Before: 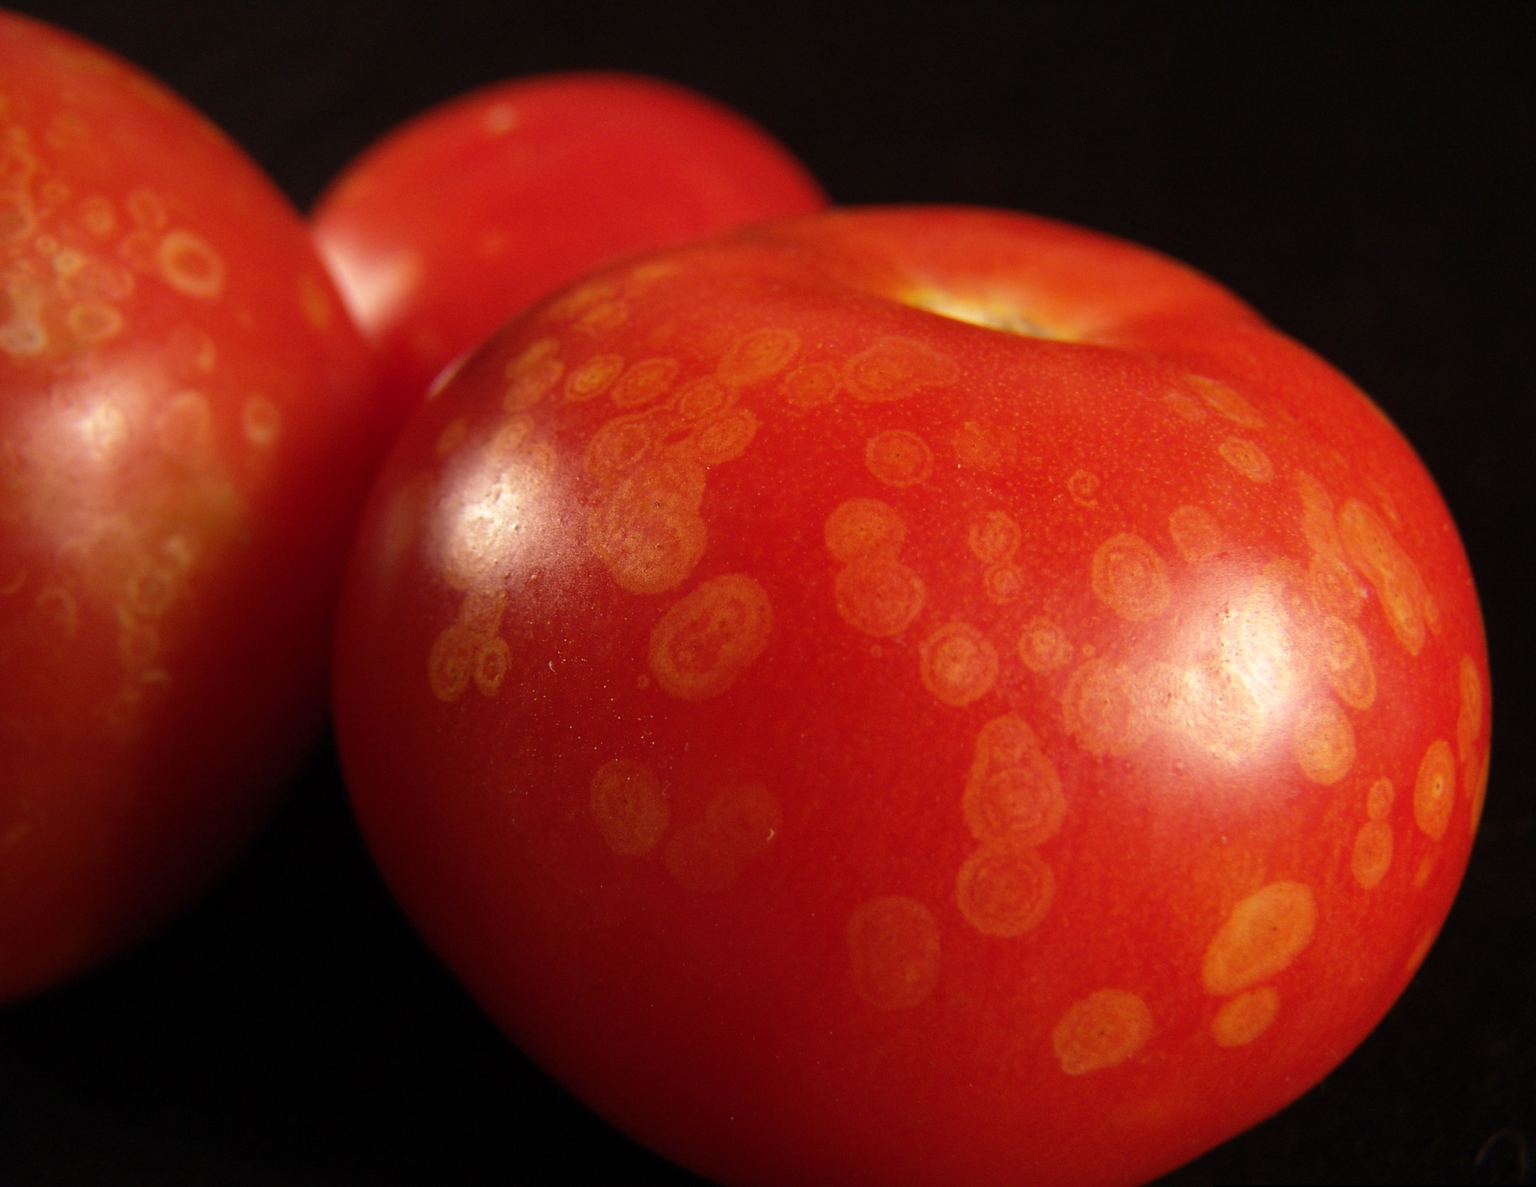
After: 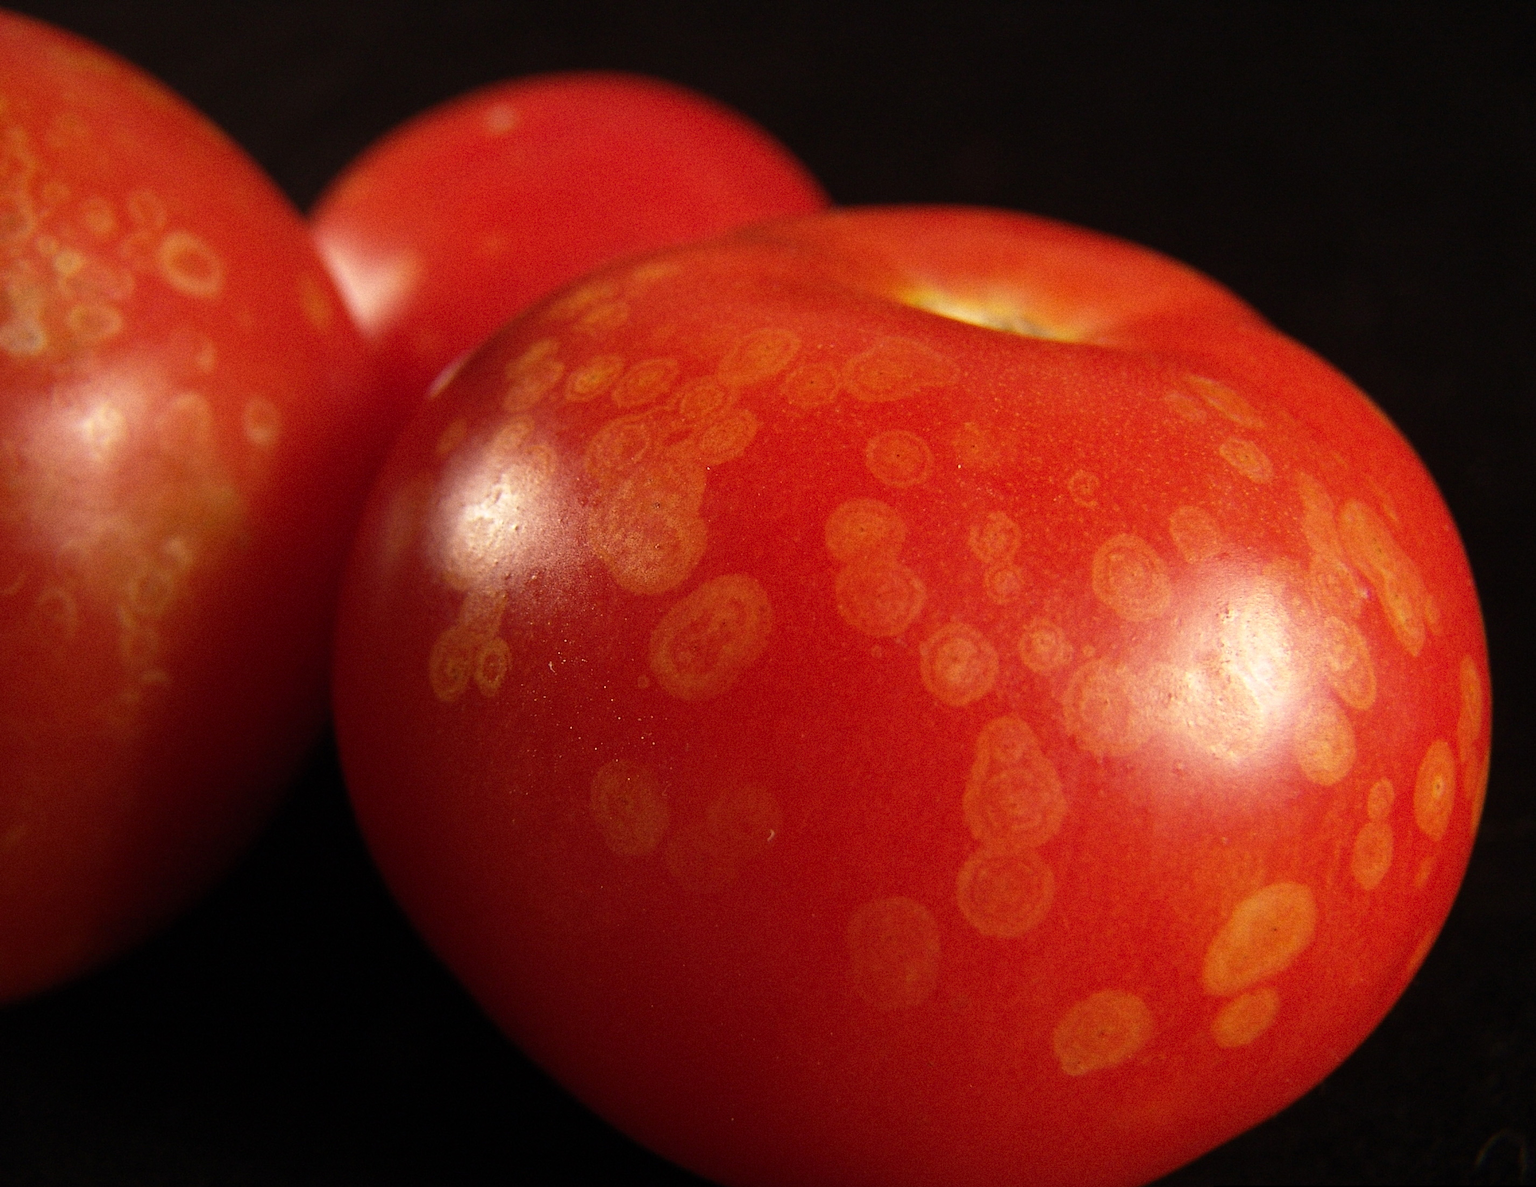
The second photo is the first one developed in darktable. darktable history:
grain: coarseness 7.08 ISO, strength 21.67%, mid-tones bias 59.58%
sharpen: on, module defaults
